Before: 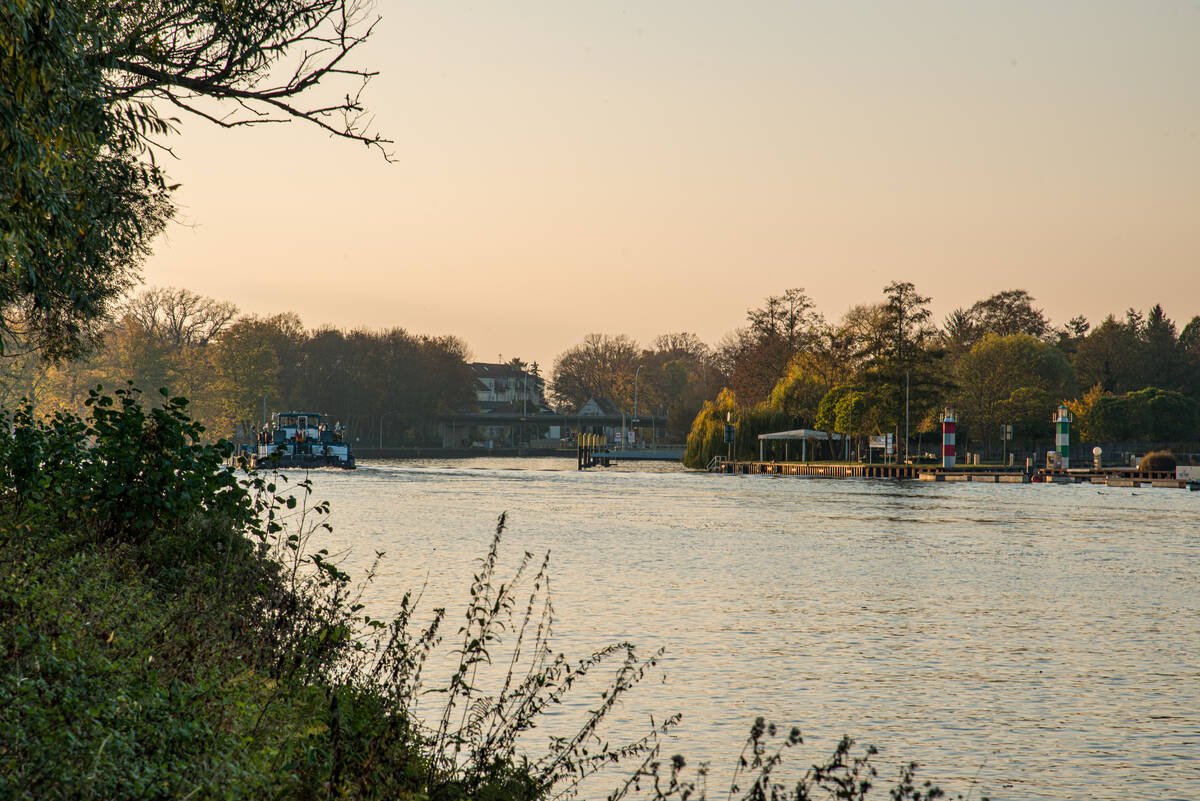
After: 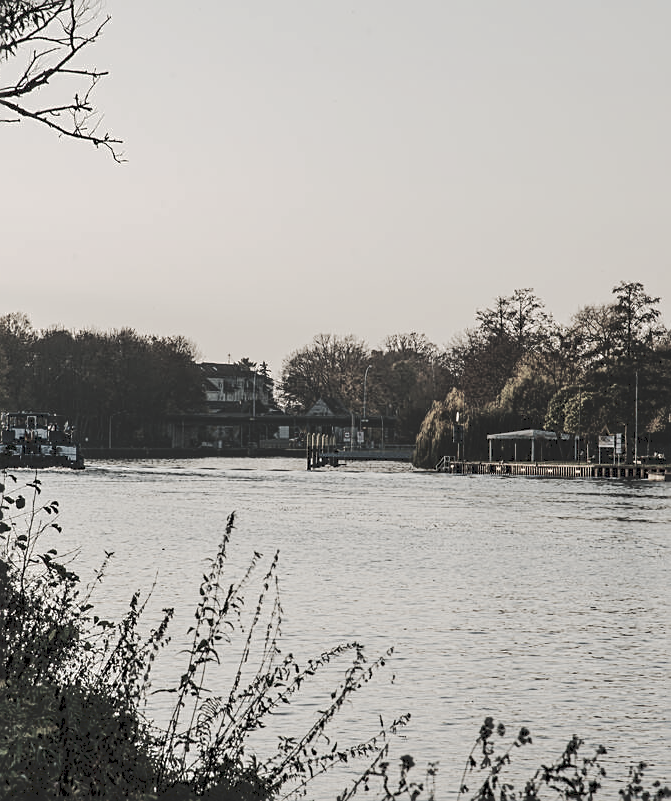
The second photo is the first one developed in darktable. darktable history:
color correction: highlights b* 0.001, saturation 0.241
sharpen: on, module defaults
crop and rotate: left 22.644%, right 21.373%
tone curve: curves: ch0 [(0, 0) (0.003, 0.132) (0.011, 0.136) (0.025, 0.14) (0.044, 0.147) (0.069, 0.149) (0.1, 0.156) (0.136, 0.163) (0.177, 0.177) (0.224, 0.2) (0.277, 0.251) (0.335, 0.311) (0.399, 0.387) (0.468, 0.487) (0.543, 0.585) (0.623, 0.675) (0.709, 0.742) (0.801, 0.81) (0.898, 0.867) (1, 1)], preserve colors none
